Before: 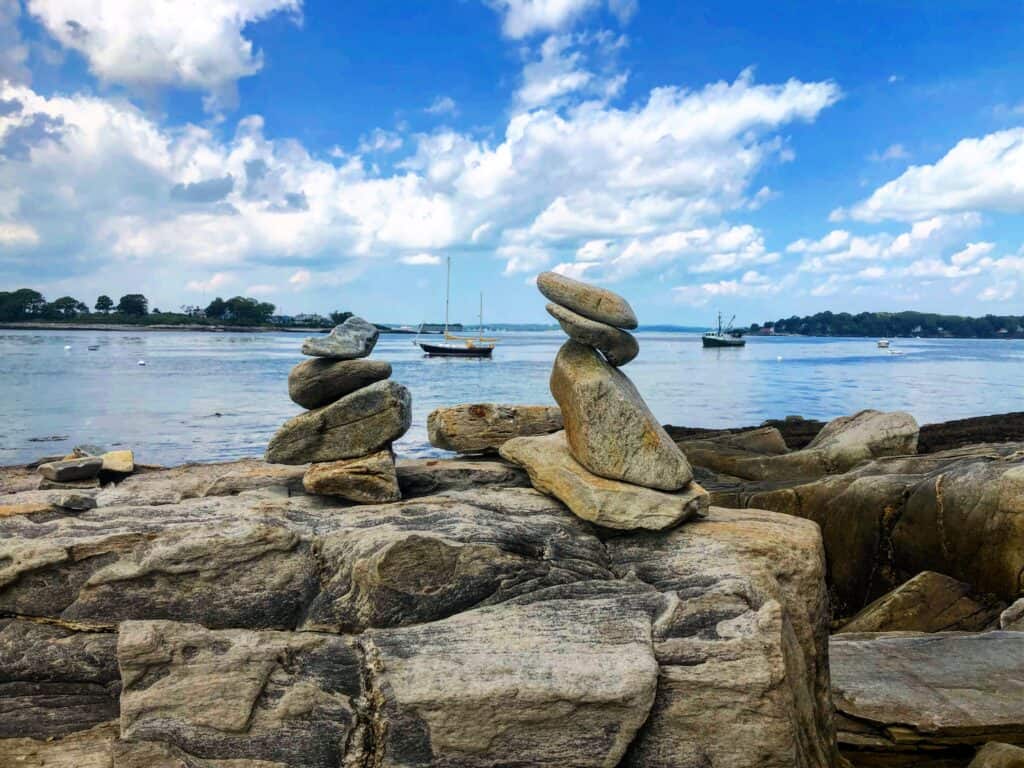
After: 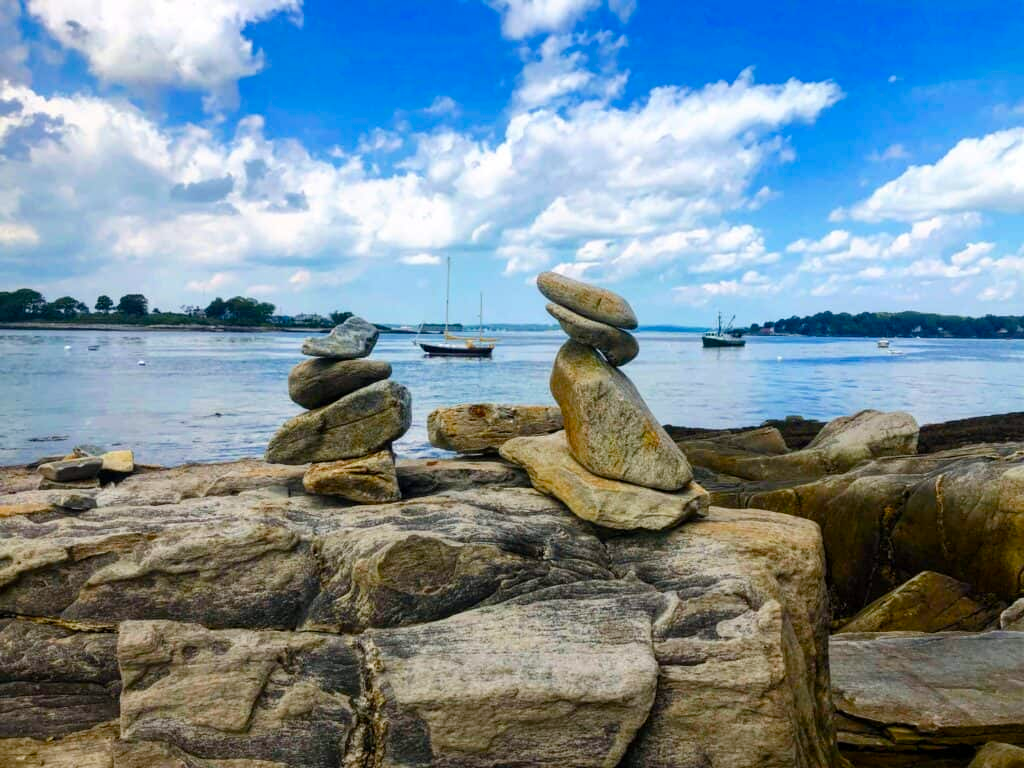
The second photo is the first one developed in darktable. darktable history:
color balance rgb: perceptual saturation grading › global saturation 20%, perceptual saturation grading › highlights -25.013%, perceptual saturation grading › shadows 25.568%, global vibrance 20%
